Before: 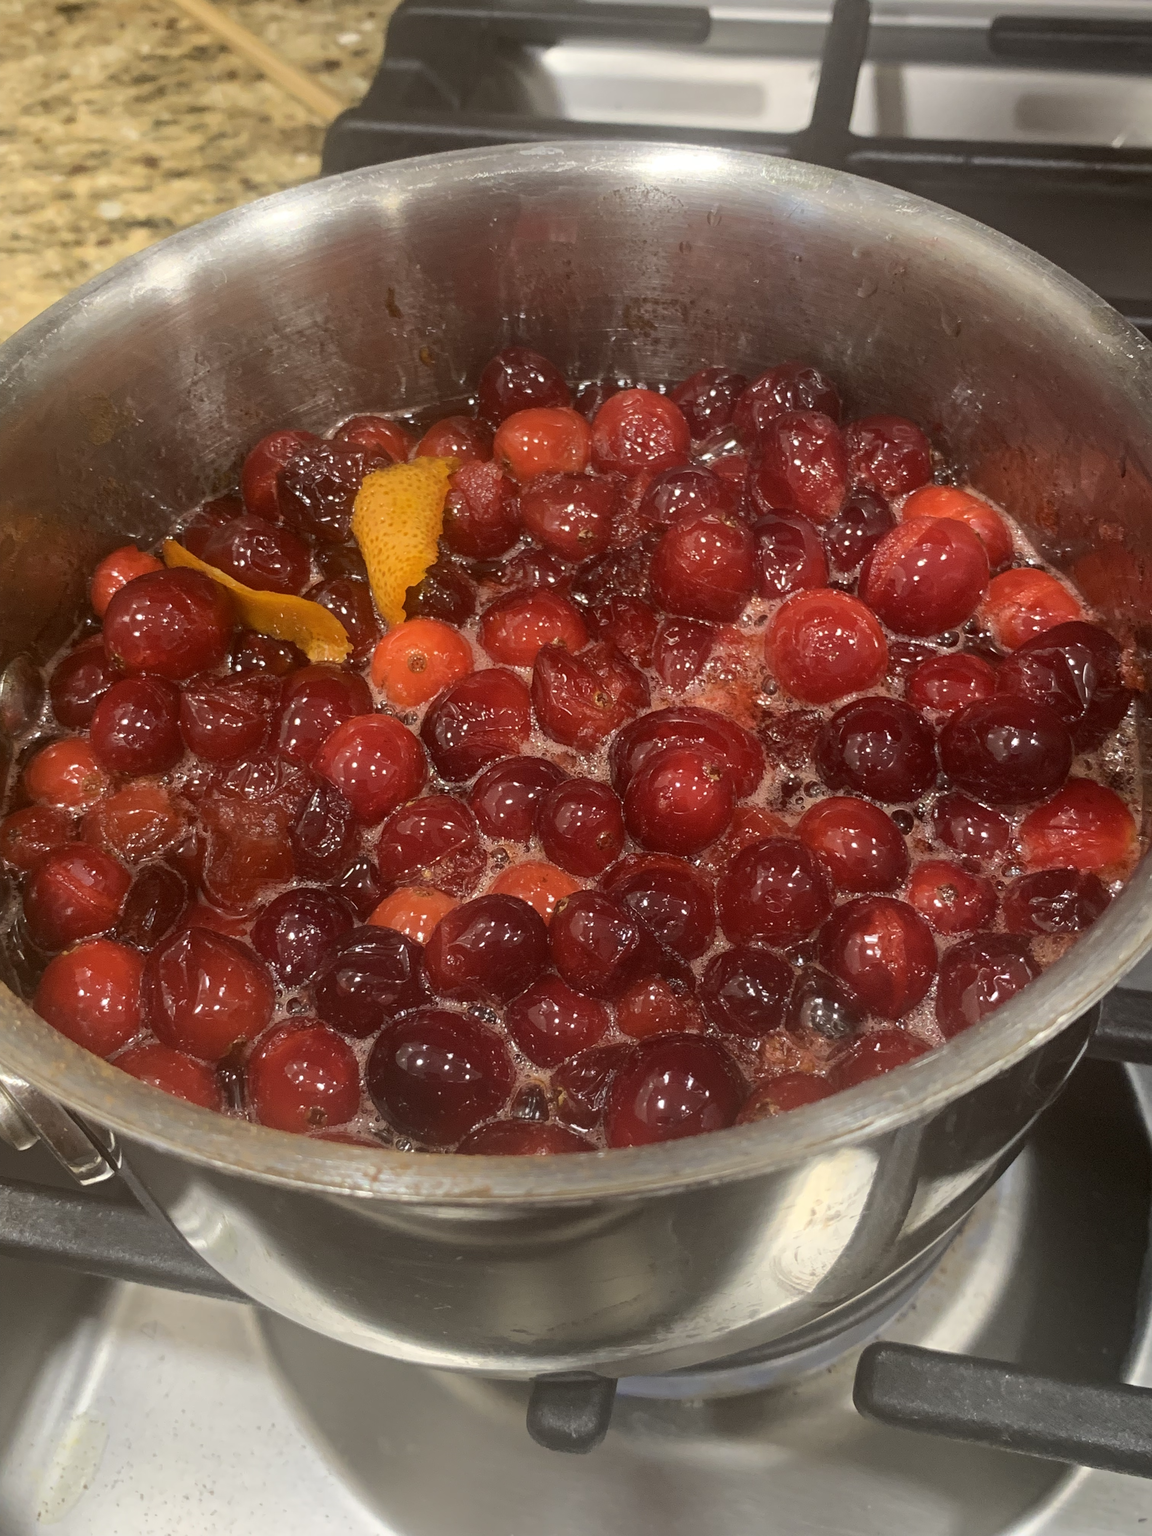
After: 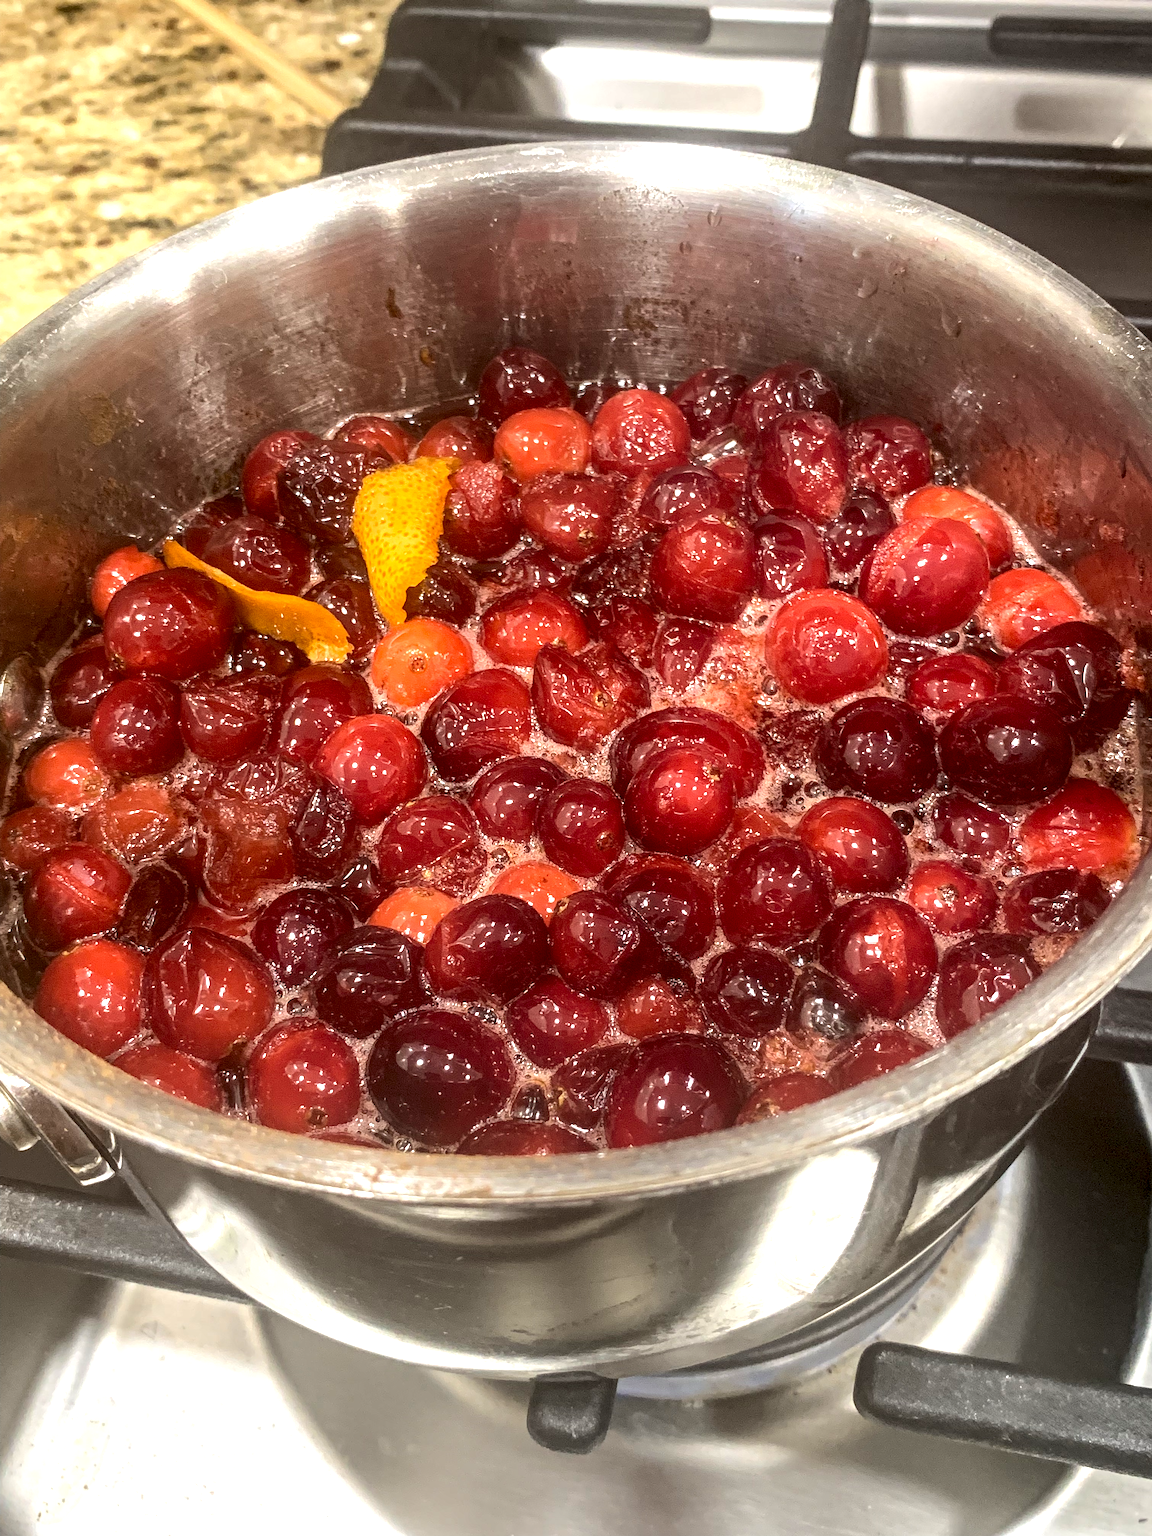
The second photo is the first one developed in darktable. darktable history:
local contrast: highlights 60%, shadows 60%, detail 160%
exposure: black level correction 0, exposure 0.7 EV, compensate exposure bias true, compensate highlight preservation false
